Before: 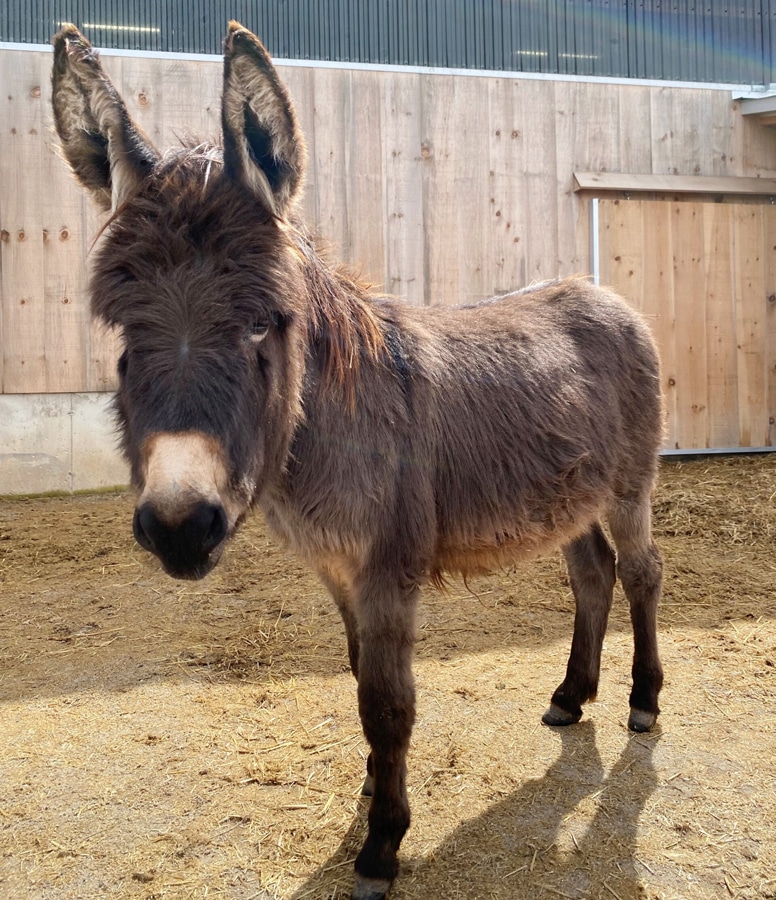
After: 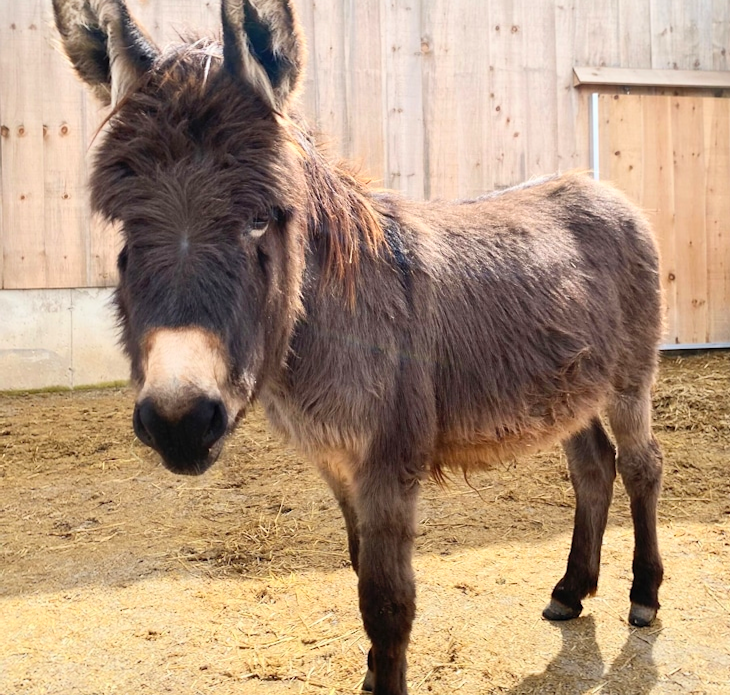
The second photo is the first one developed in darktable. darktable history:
contrast brightness saturation: contrast 0.203, brightness 0.163, saturation 0.219
crop and rotate: angle 0.073°, top 11.714%, right 5.682%, bottom 10.891%
